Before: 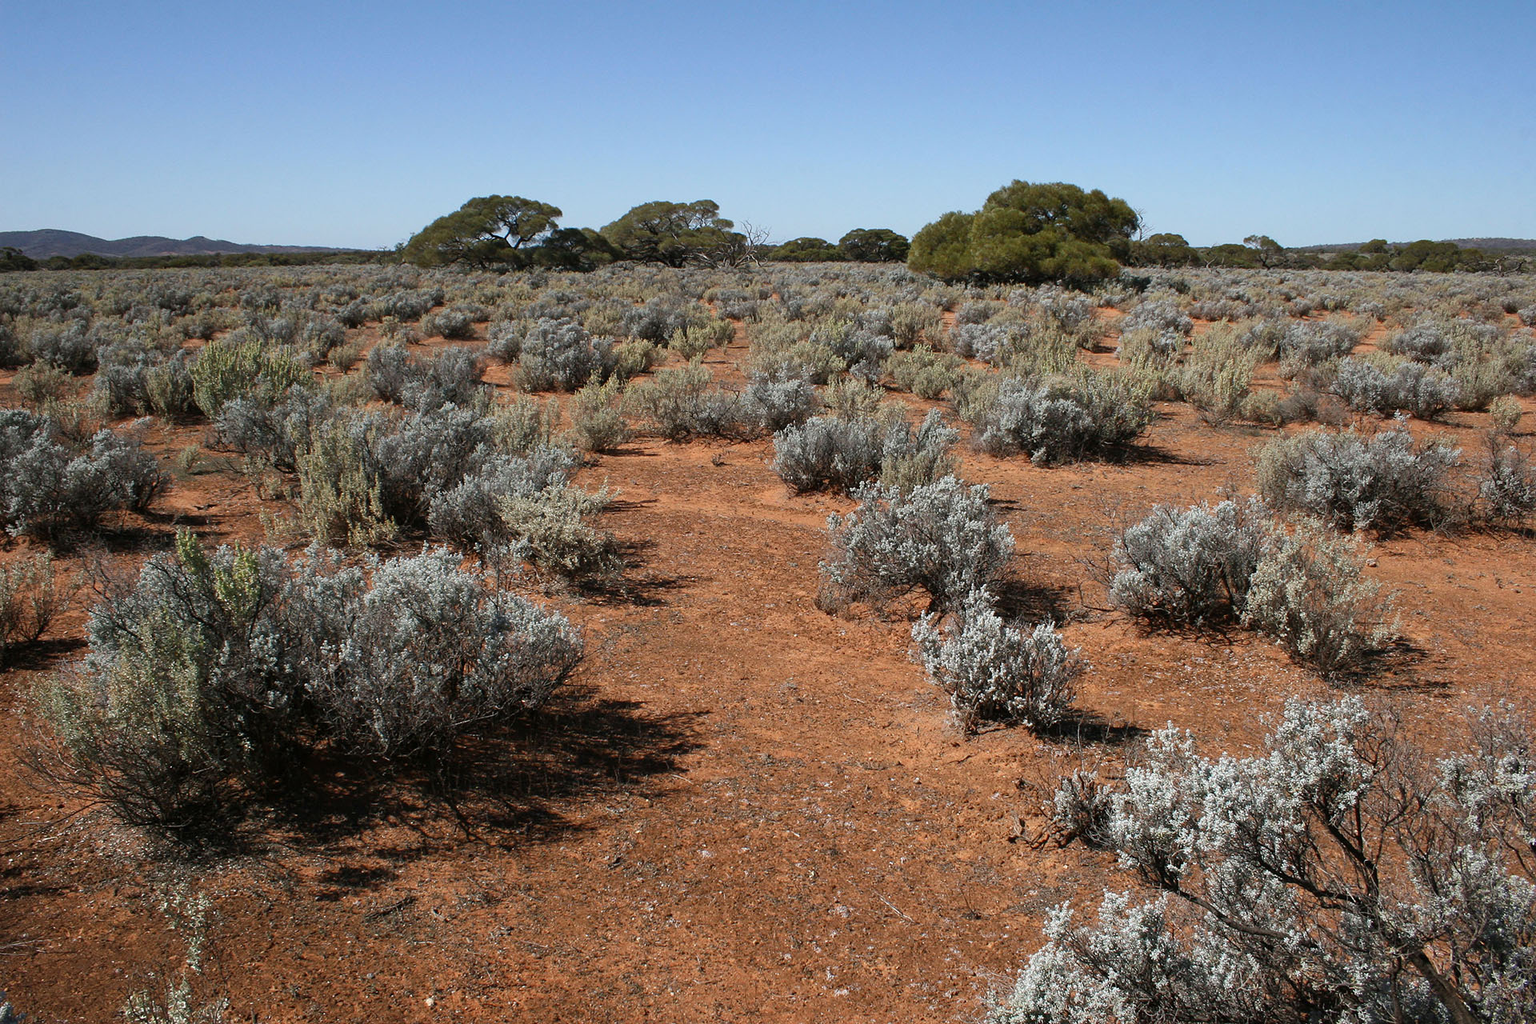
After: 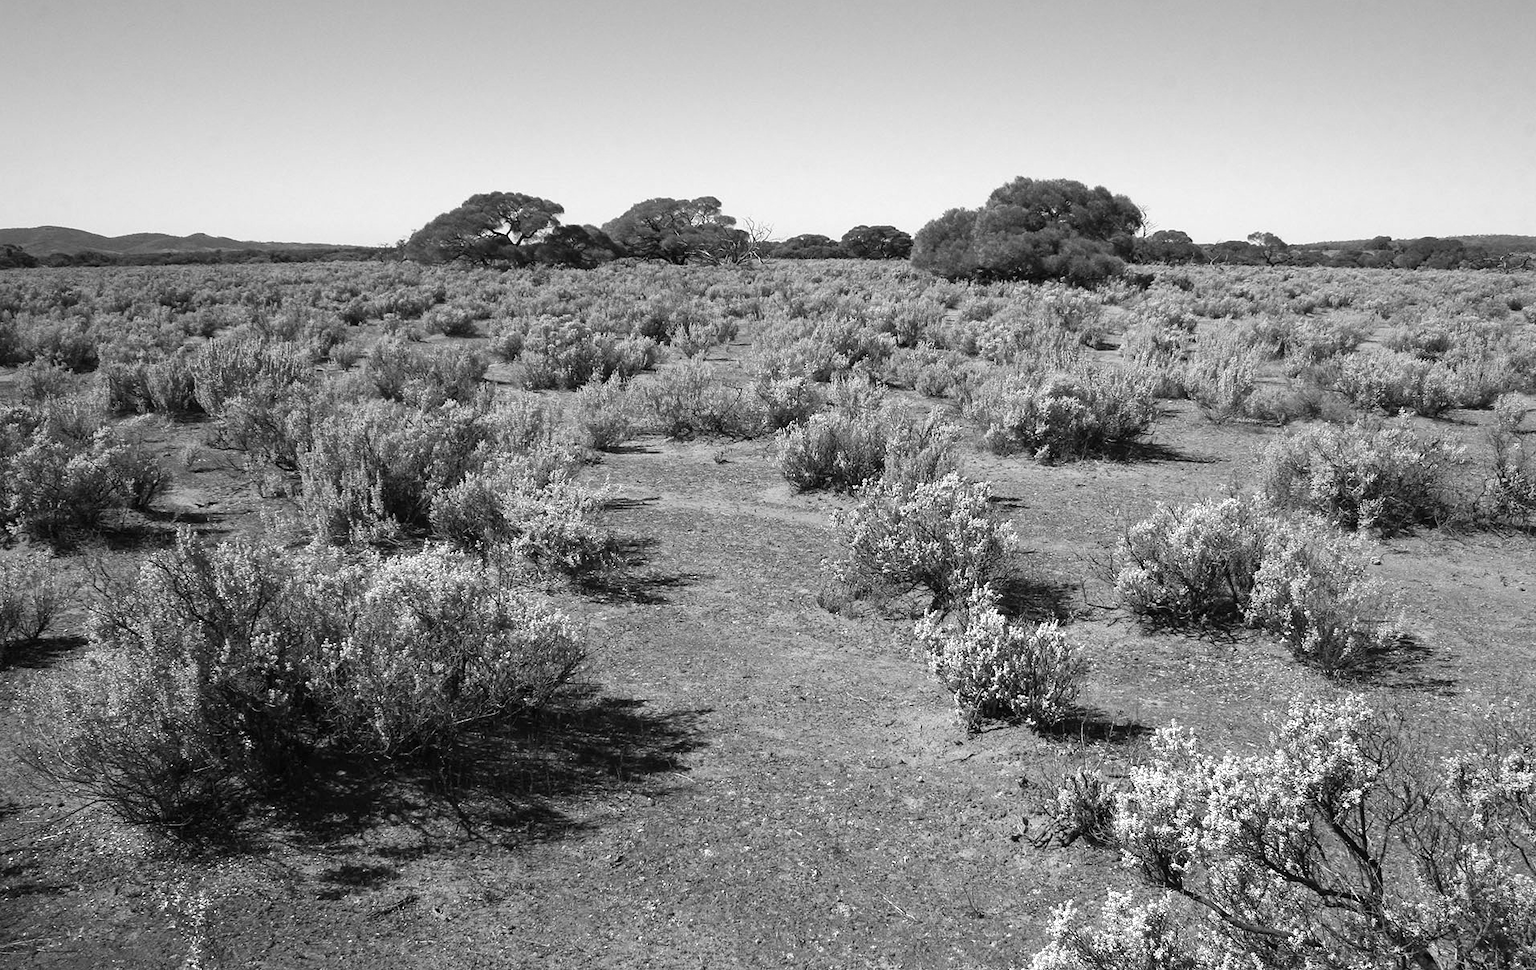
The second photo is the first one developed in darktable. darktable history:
exposure: exposure 0.574 EV, compensate highlight preservation false
monochrome: on, module defaults
crop: top 0.448%, right 0.264%, bottom 5.045%
